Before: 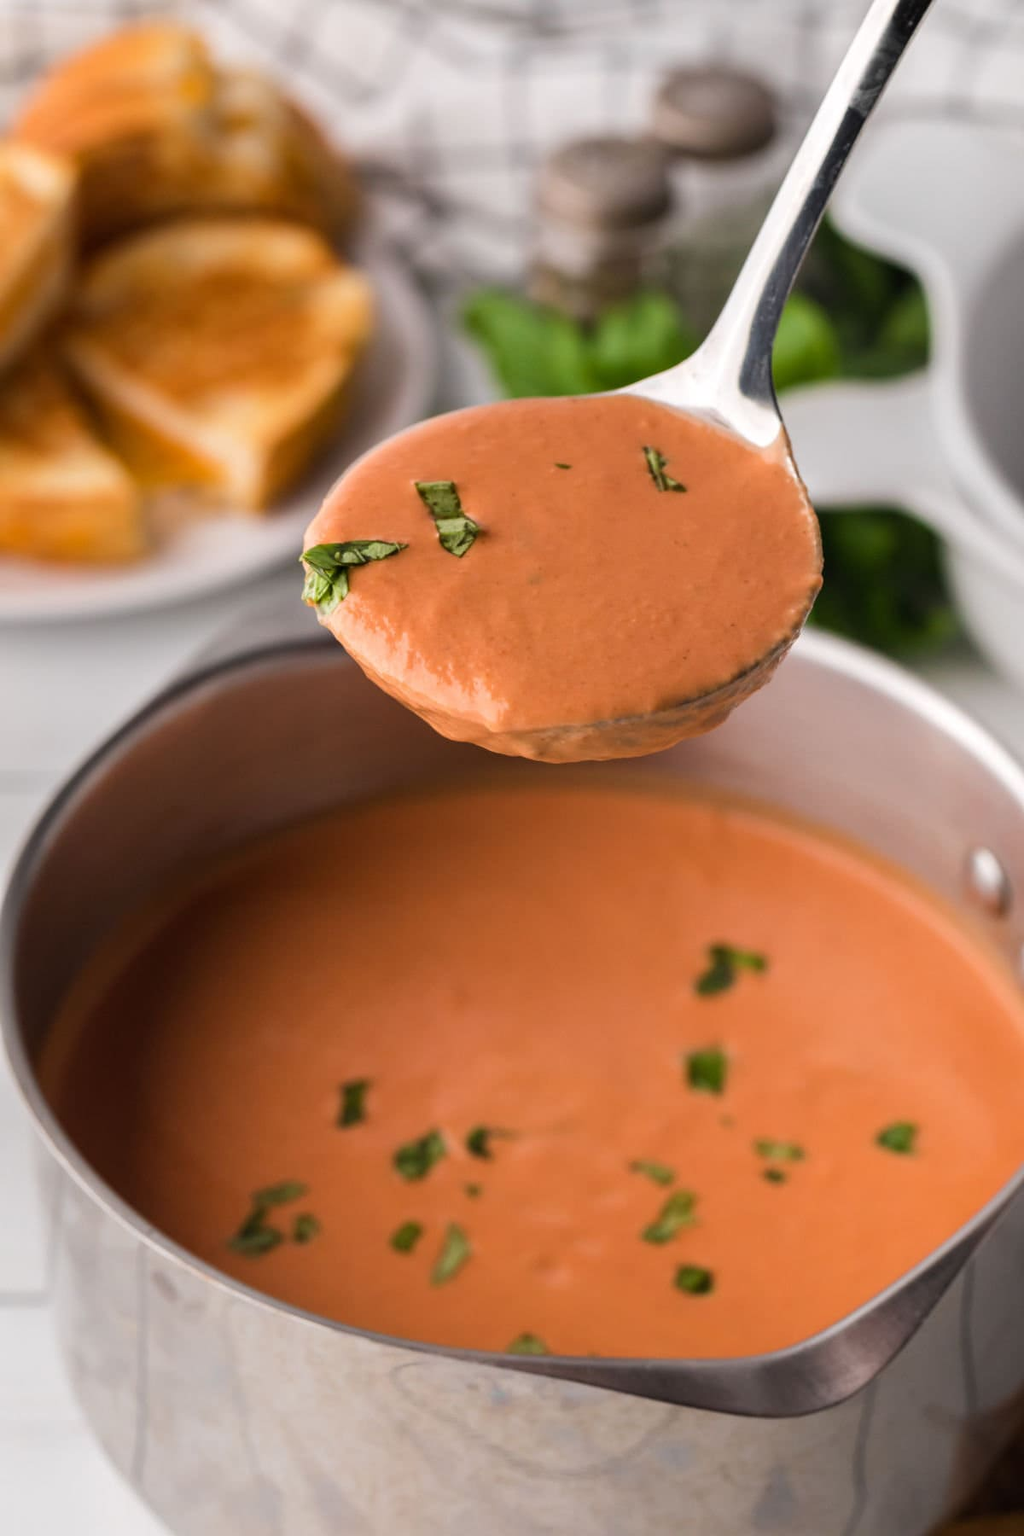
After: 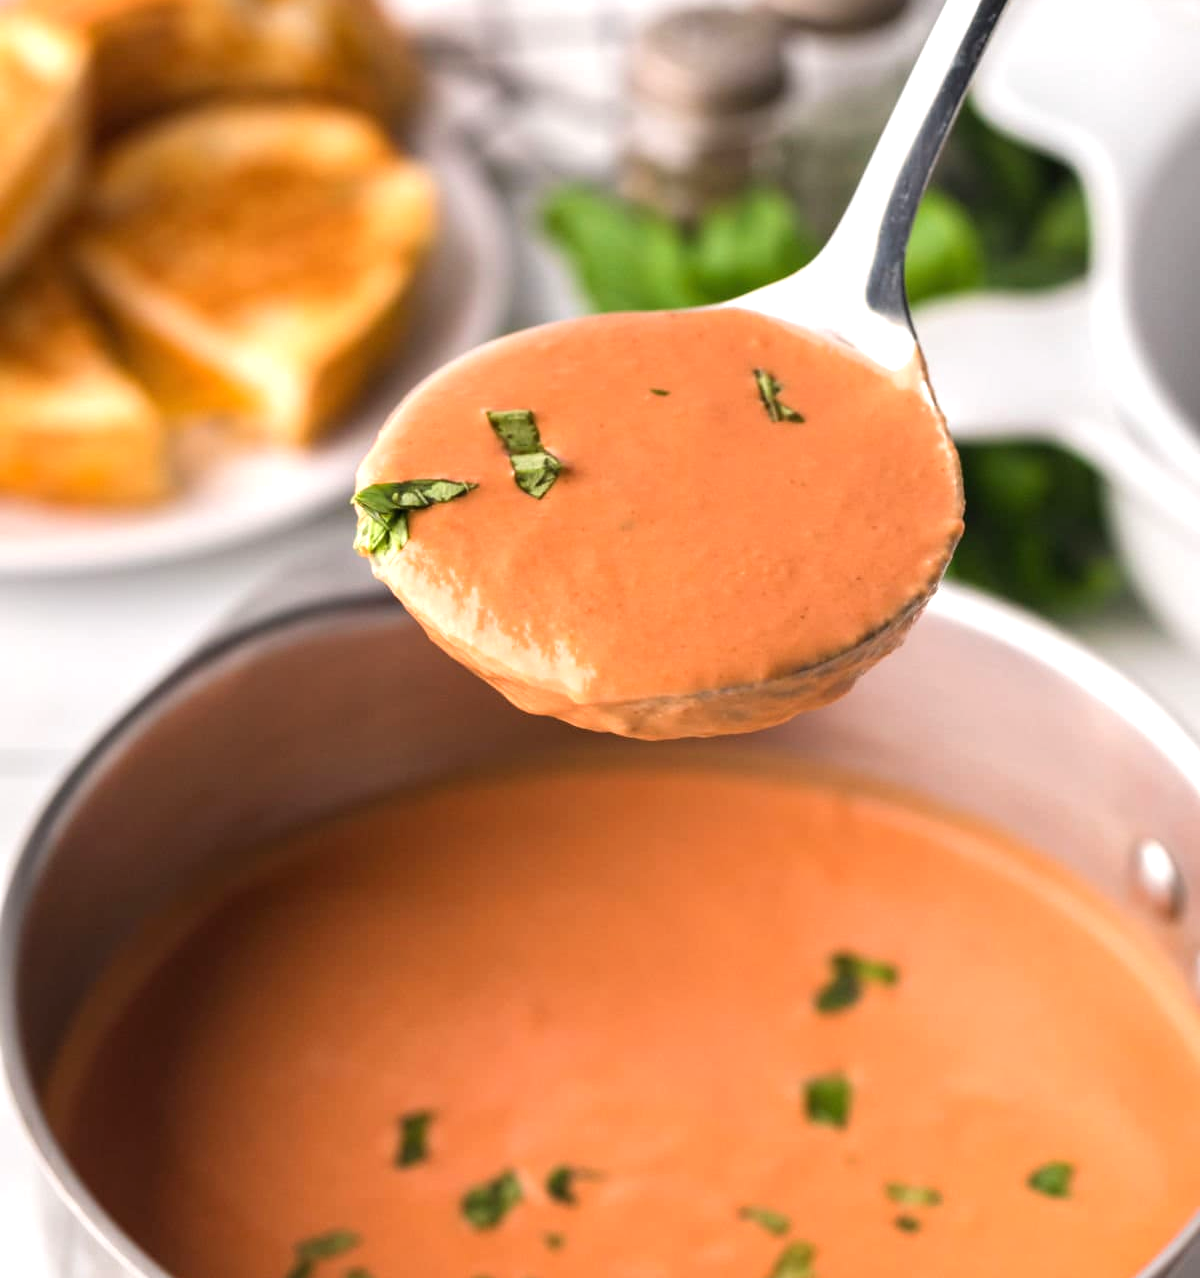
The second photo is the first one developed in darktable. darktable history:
crop and rotate: top 8.594%, bottom 20.36%
exposure: black level correction 0, exposure 0.698 EV, compensate highlight preservation false
